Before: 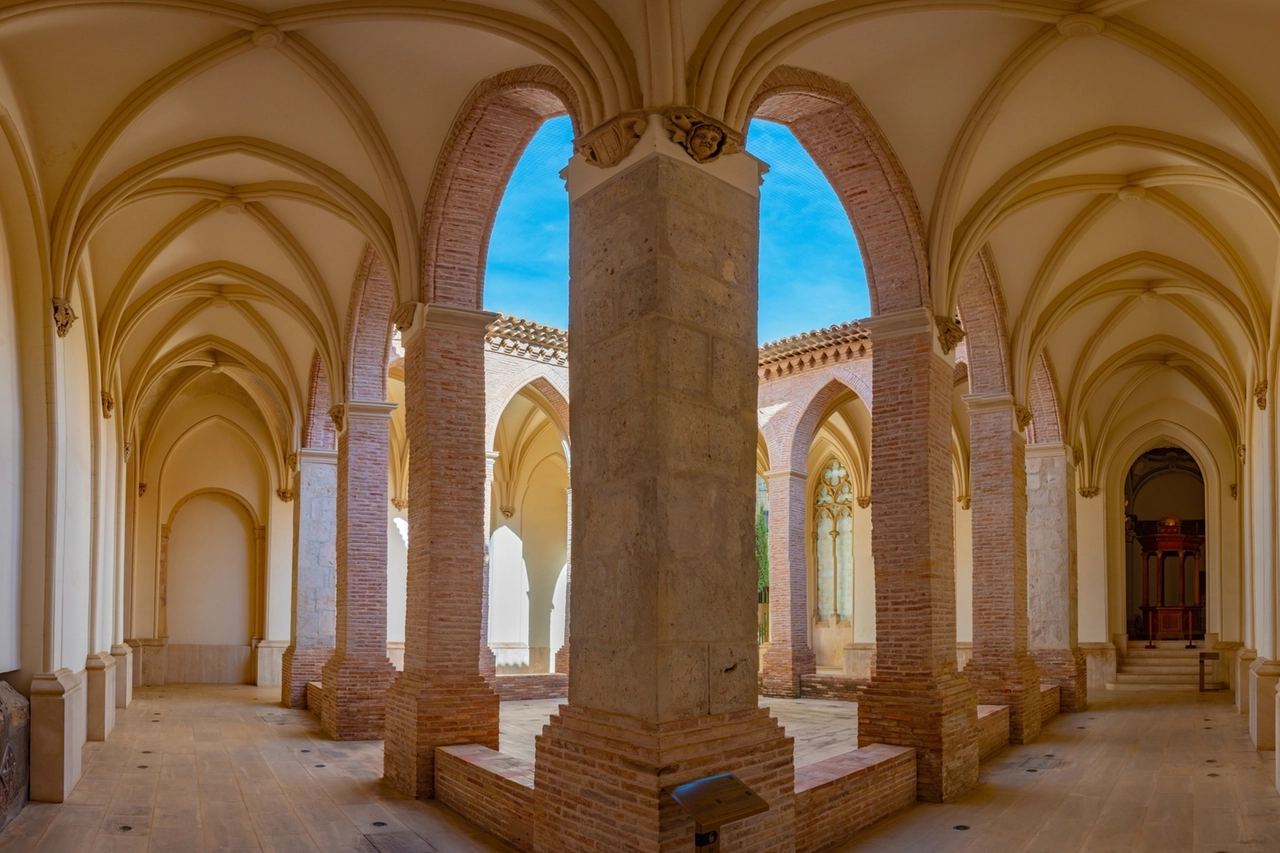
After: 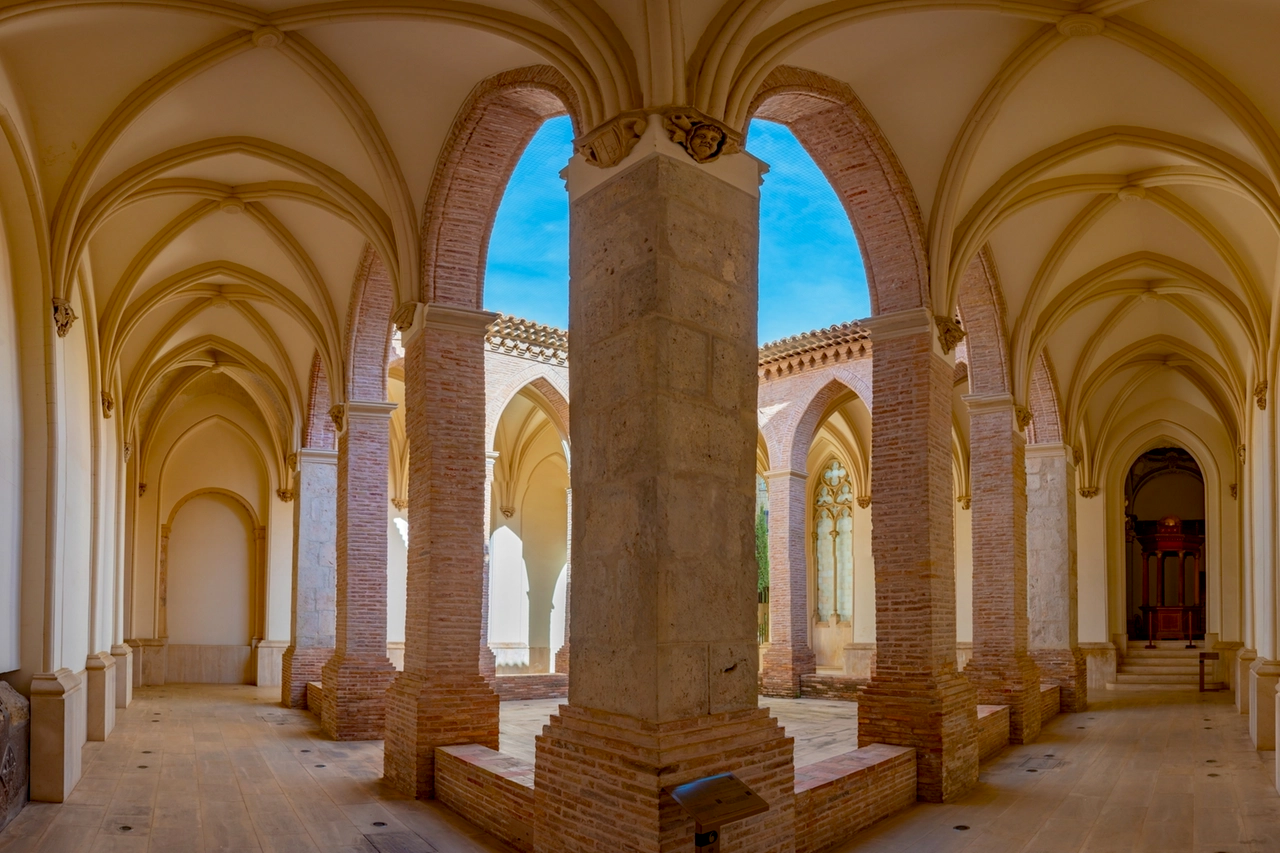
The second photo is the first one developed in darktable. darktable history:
exposure: black level correction 0.005, exposure 0.005 EV, compensate highlight preservation false
